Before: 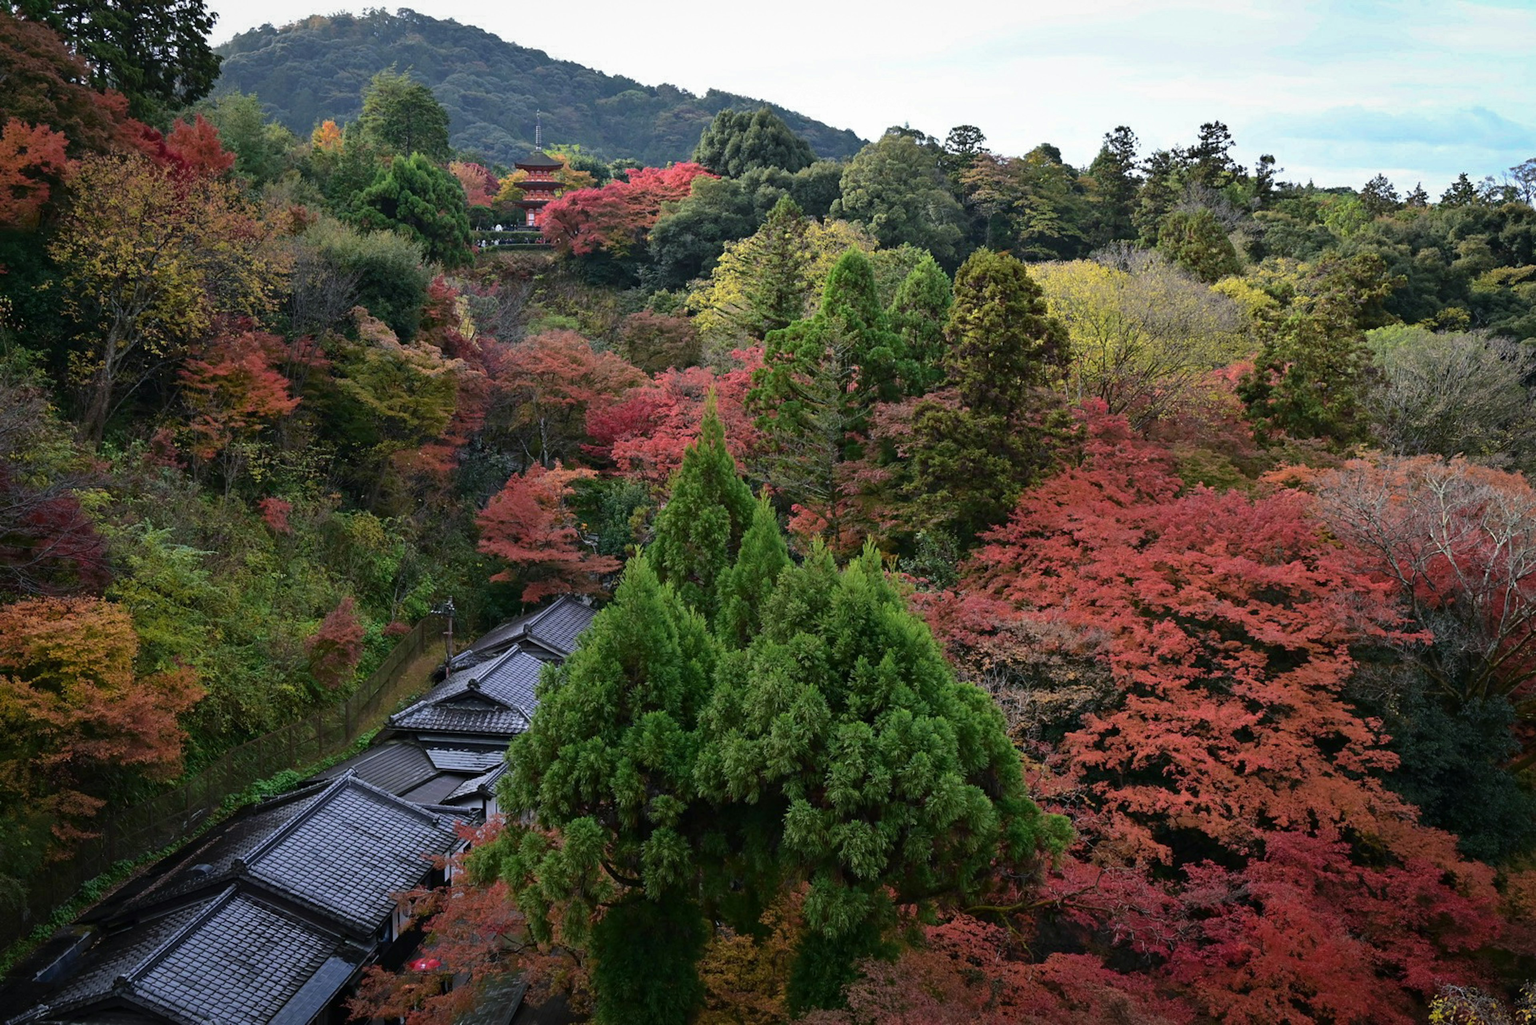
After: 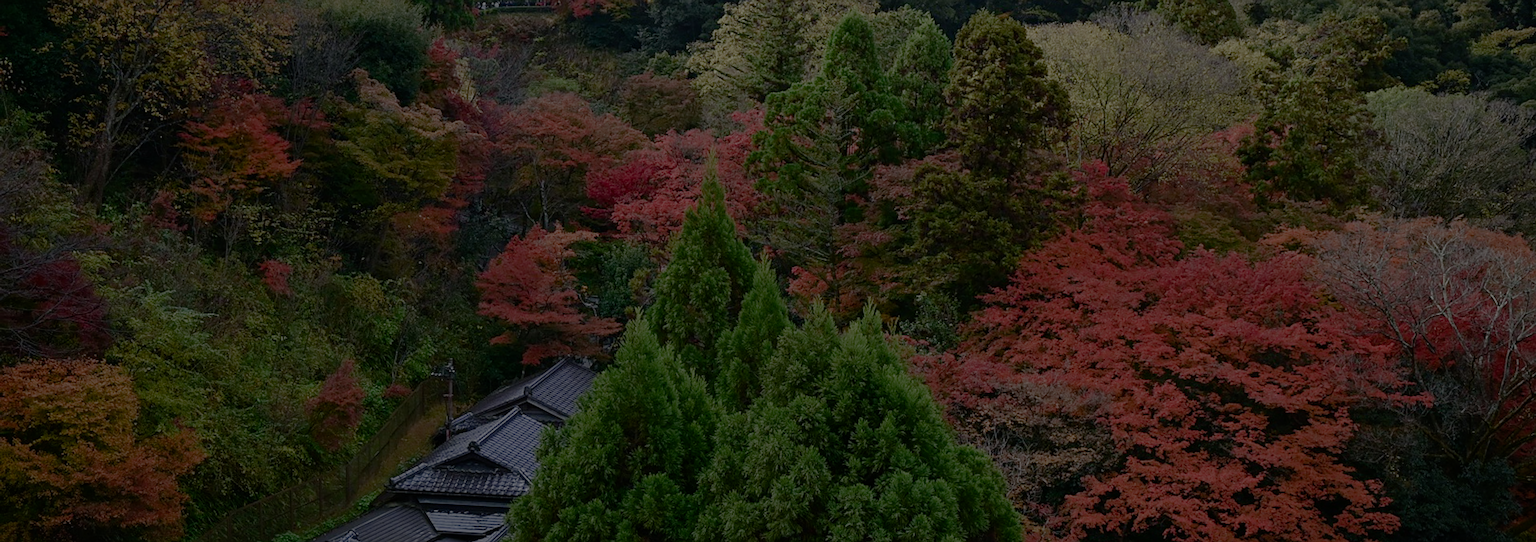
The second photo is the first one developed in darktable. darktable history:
crop and rotate: top 23.253%, bottom 23.789%
color balance rgb: perceptual saturation grading › global saturation 20%, perceptual saturation grading › highlights -50.008%, perceptual saturation grading › shadows 30.315%, perceptual brilliance grading › global brilliance -47.613%
sharpen: on, module defaults
